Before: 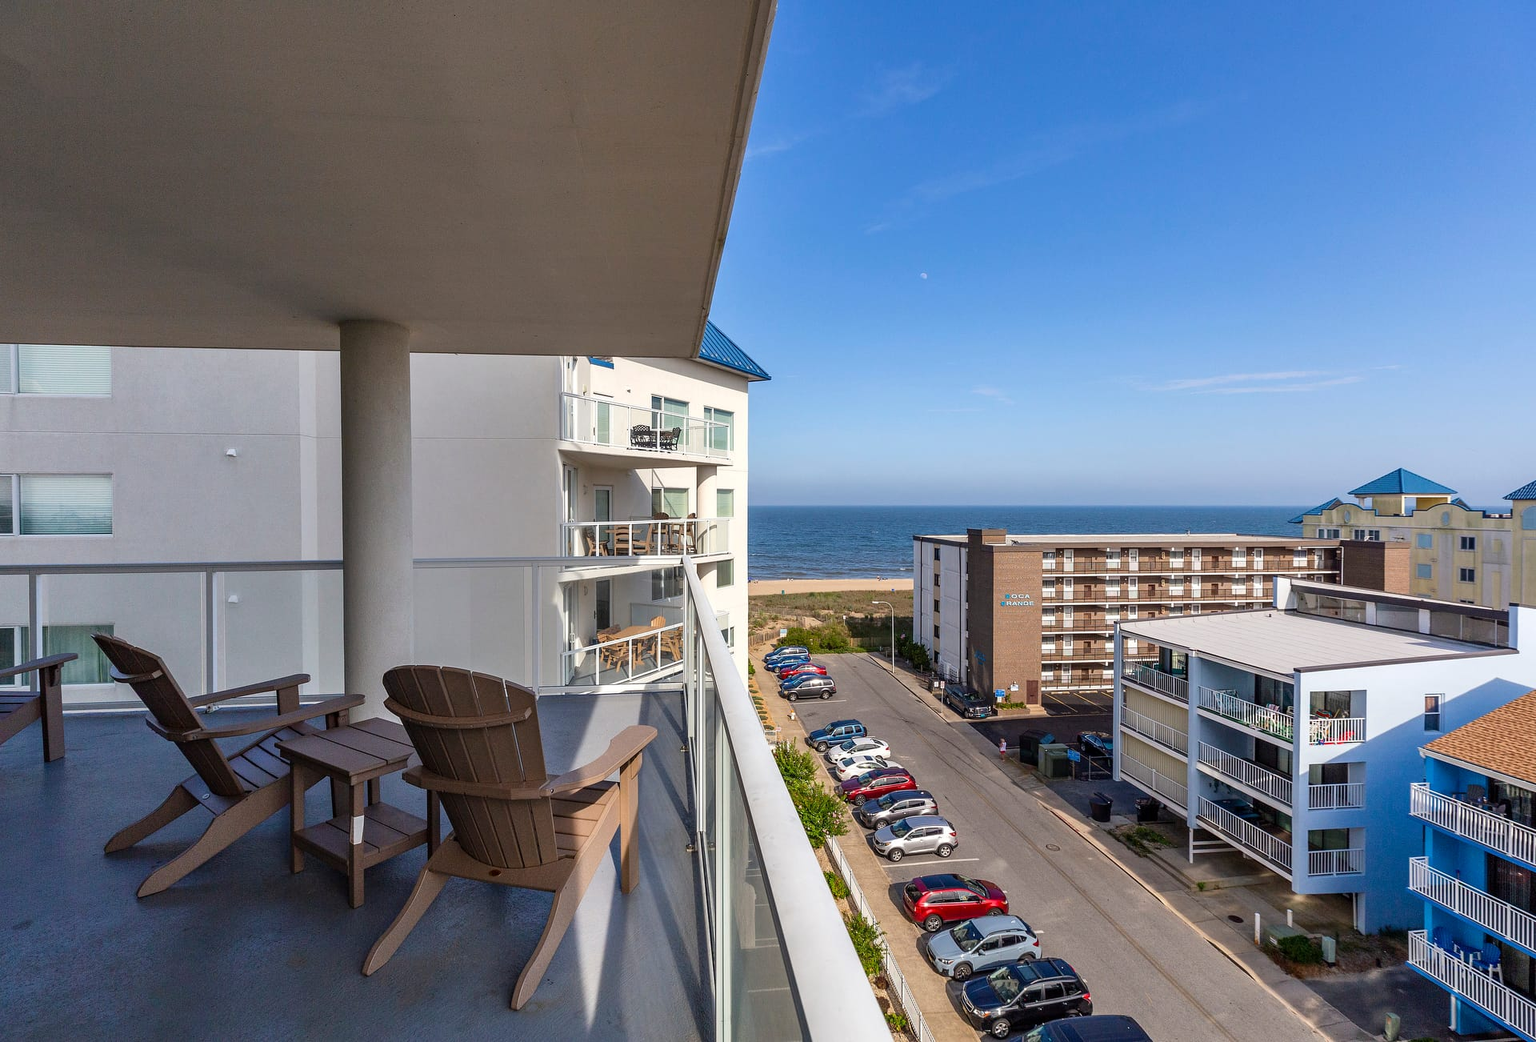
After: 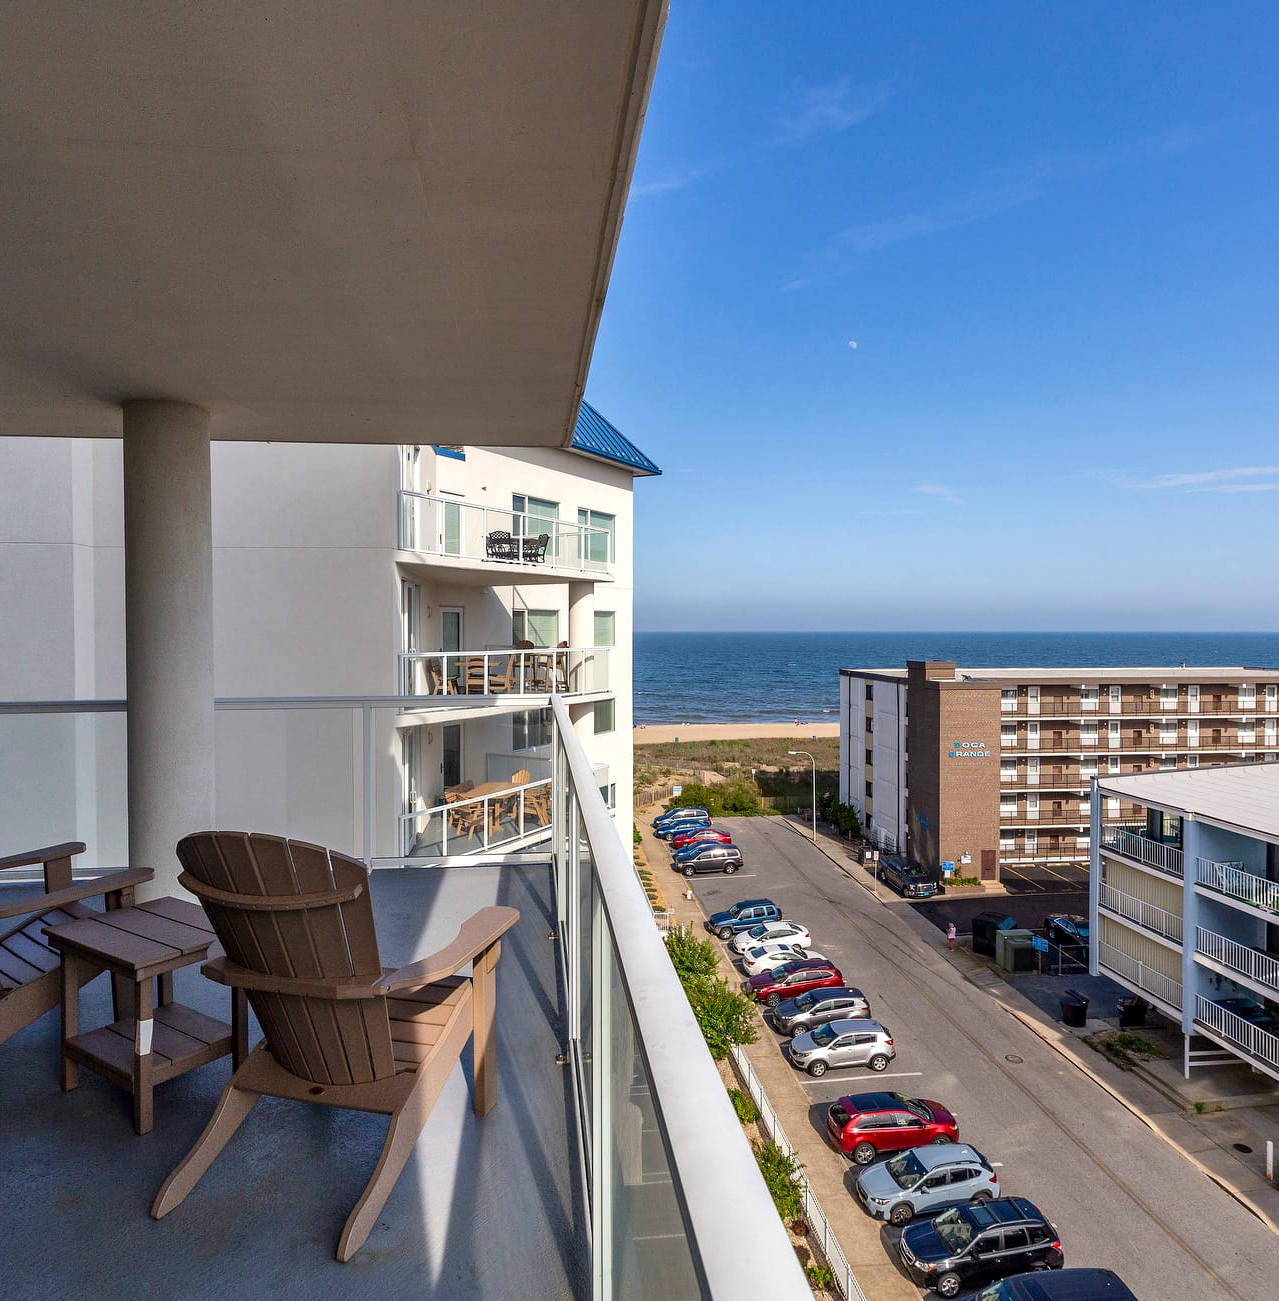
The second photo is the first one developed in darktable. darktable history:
crop and rotate: left 15.751%, right 17.631%
local contrast: mode bilateral grid, contrast 19, coarseness 50, detail 120%, midtone range 0.2
